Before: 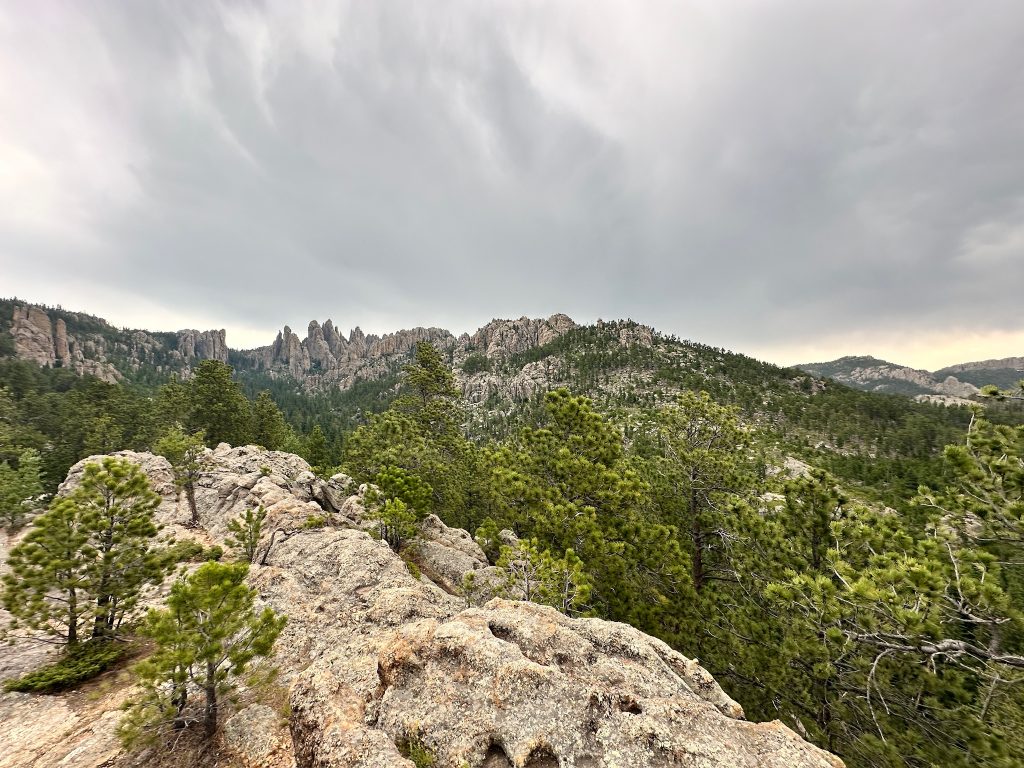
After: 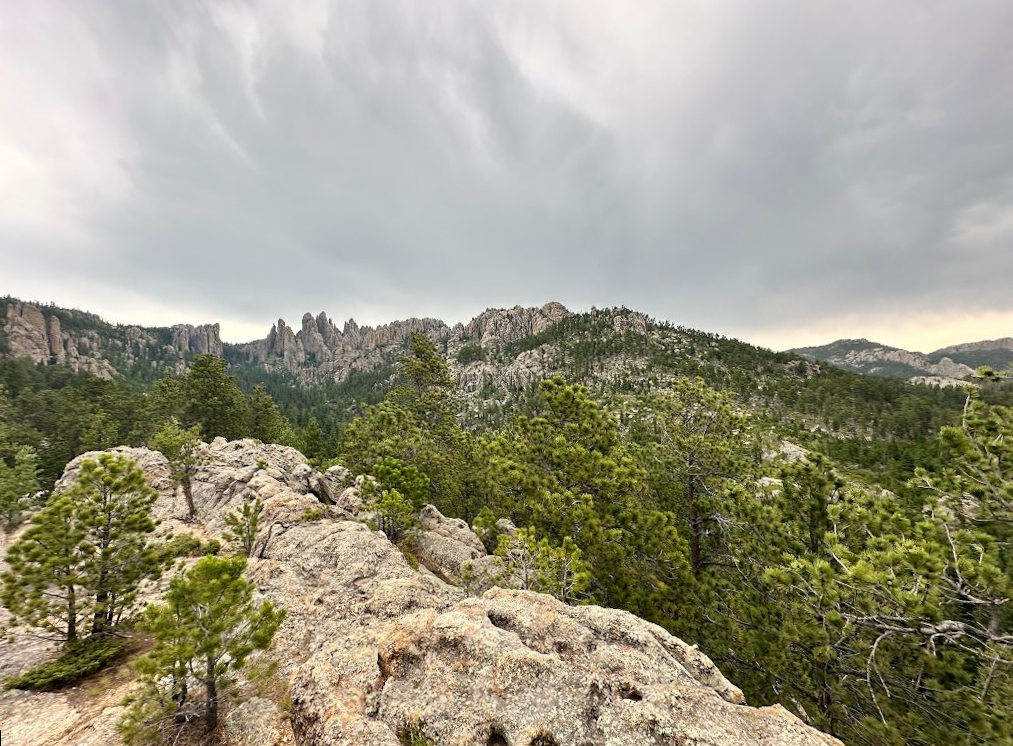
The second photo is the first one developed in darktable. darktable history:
rotate and perspective: rotation -1°, crop left 0.011, crop right 0.989, crop top 0.025, crop bottom 0.975
base curve: preserve colors none
